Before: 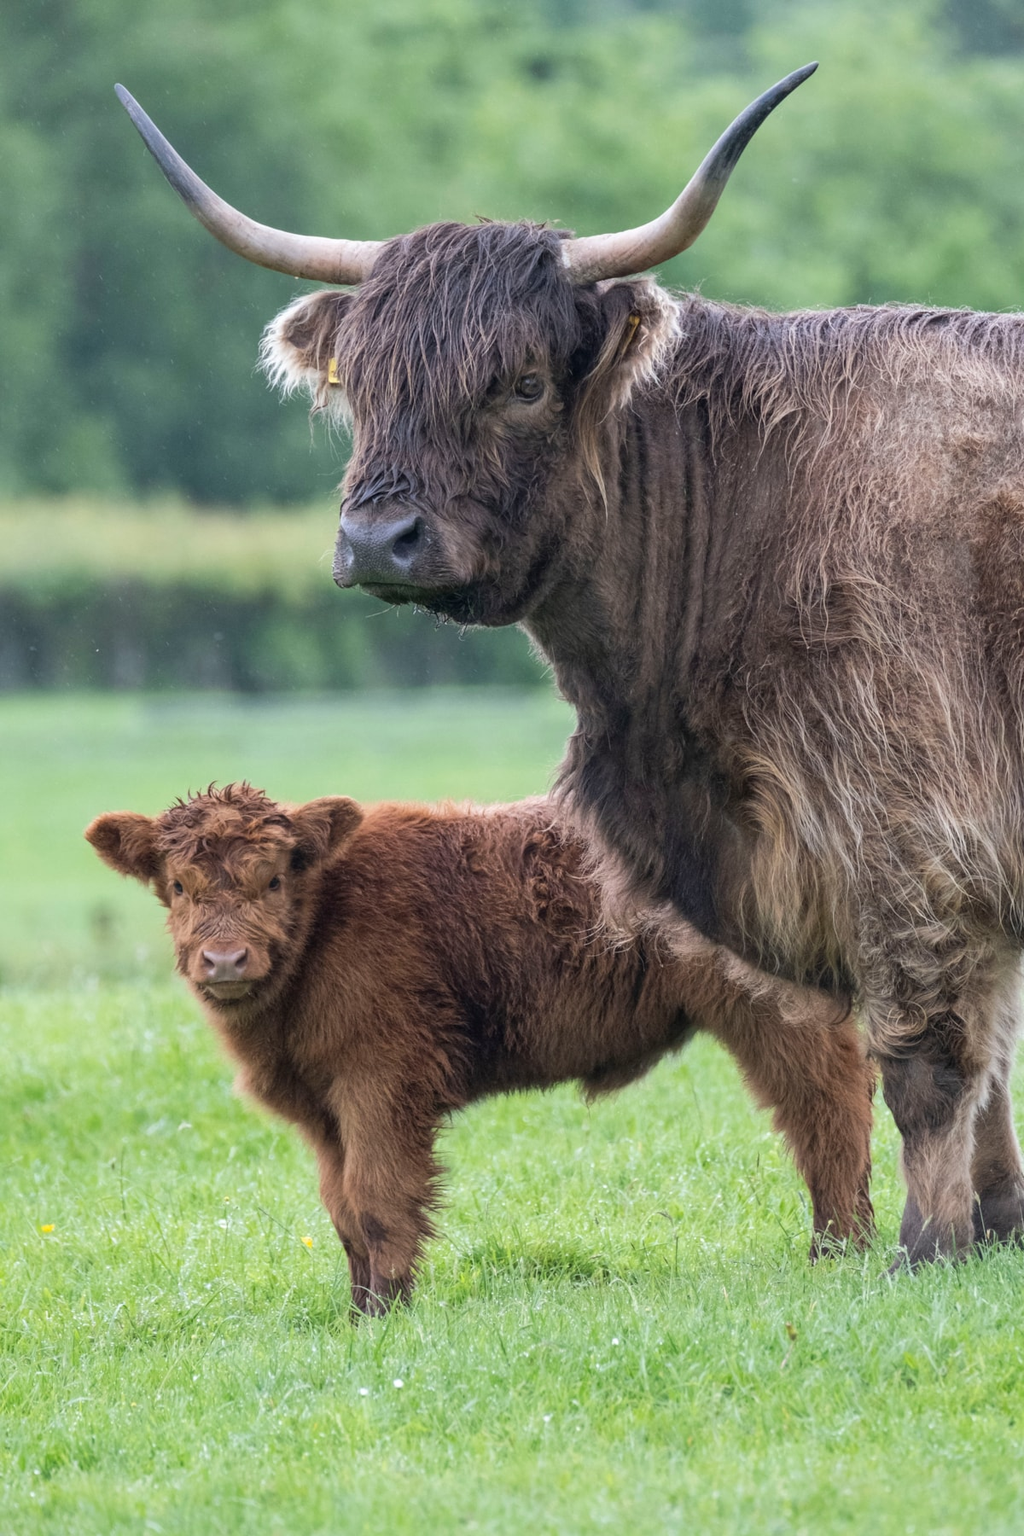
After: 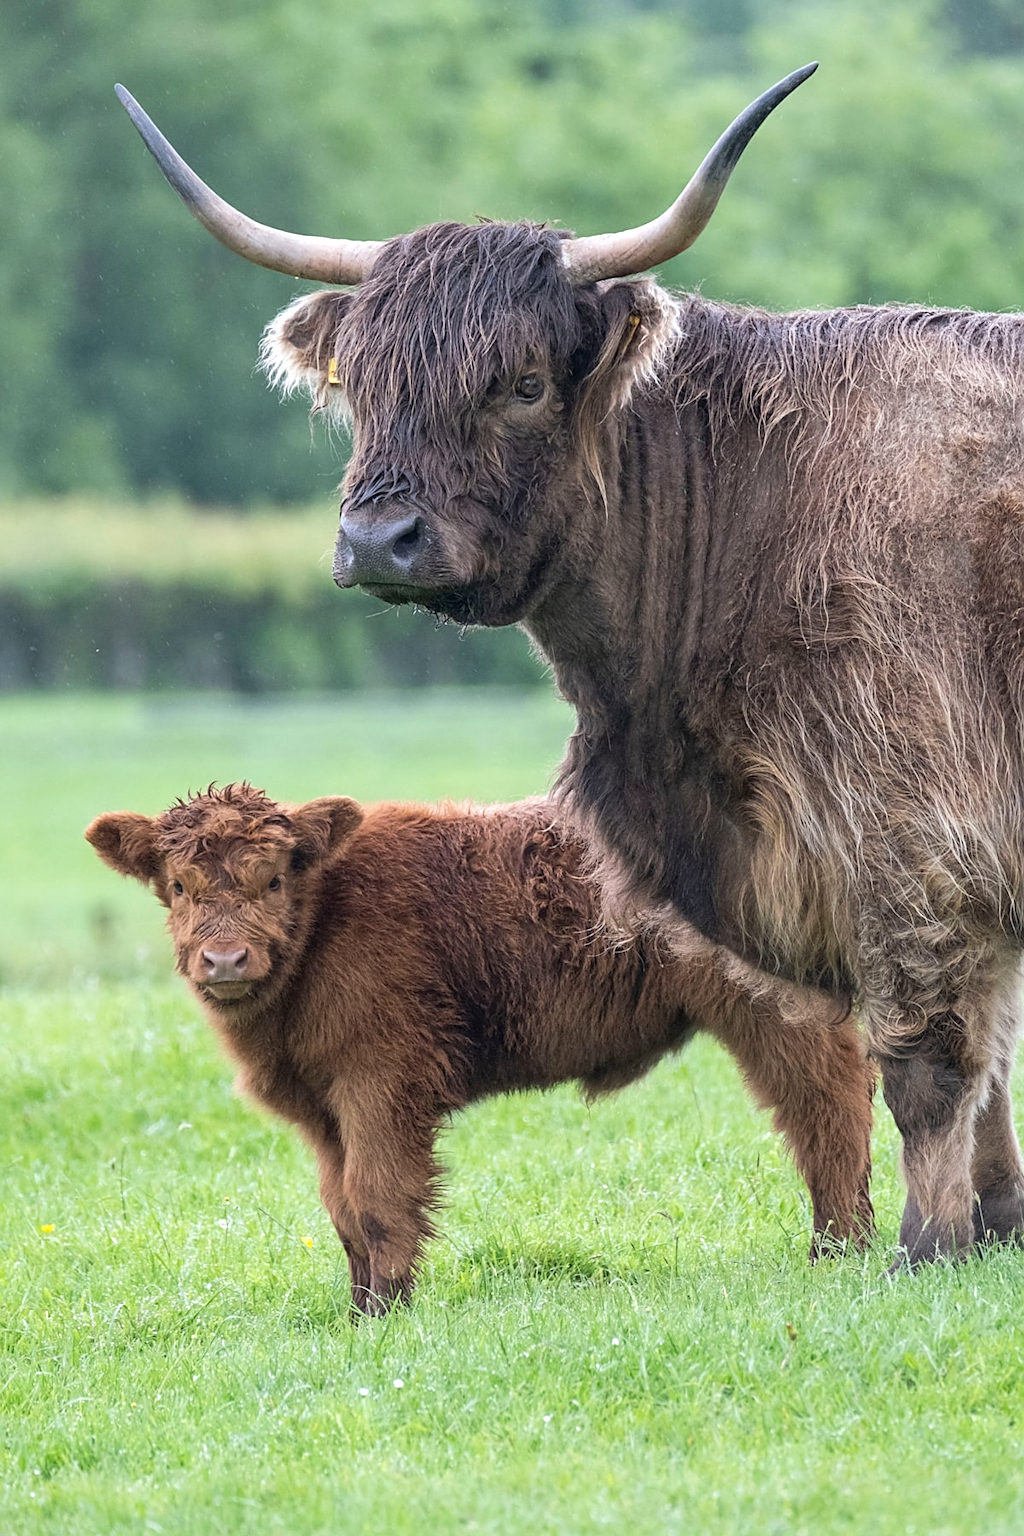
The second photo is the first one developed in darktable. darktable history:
exposure: exposure 0.211 EV, compensate highlight preservation false
sharpen: amount 0.495
